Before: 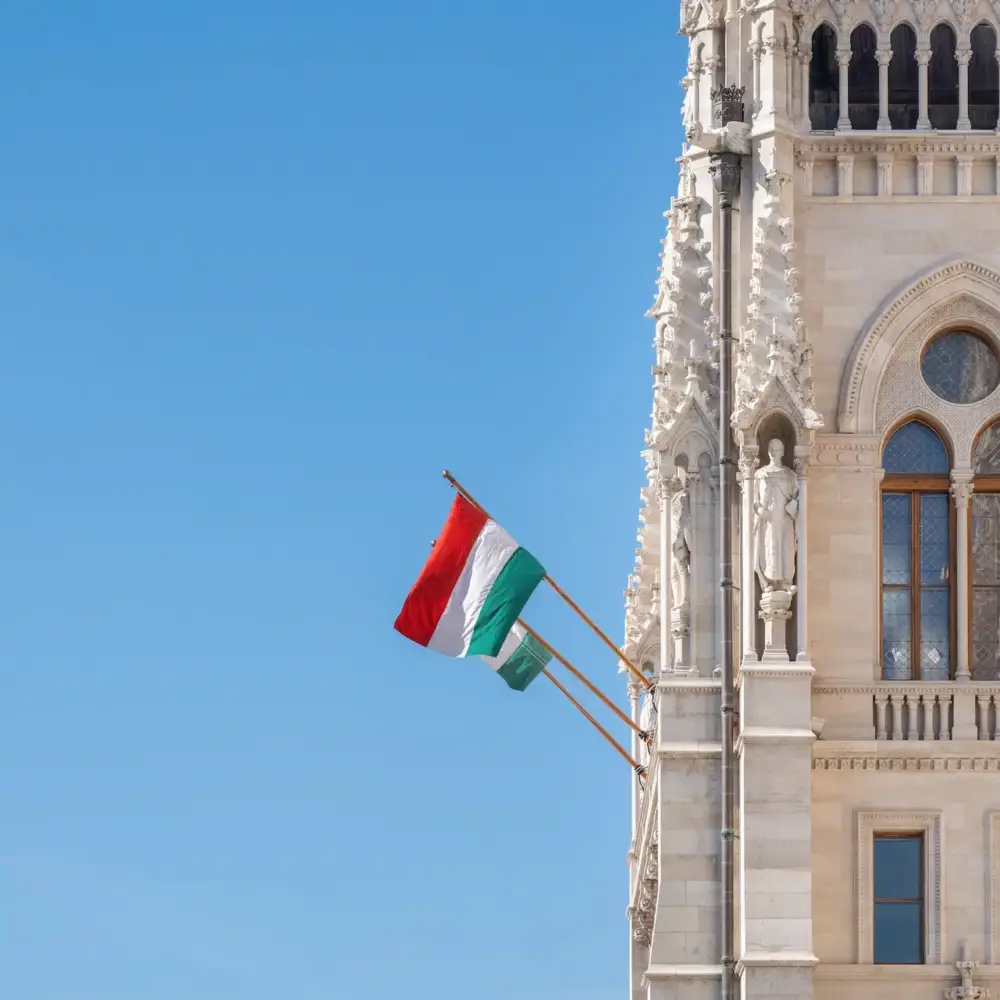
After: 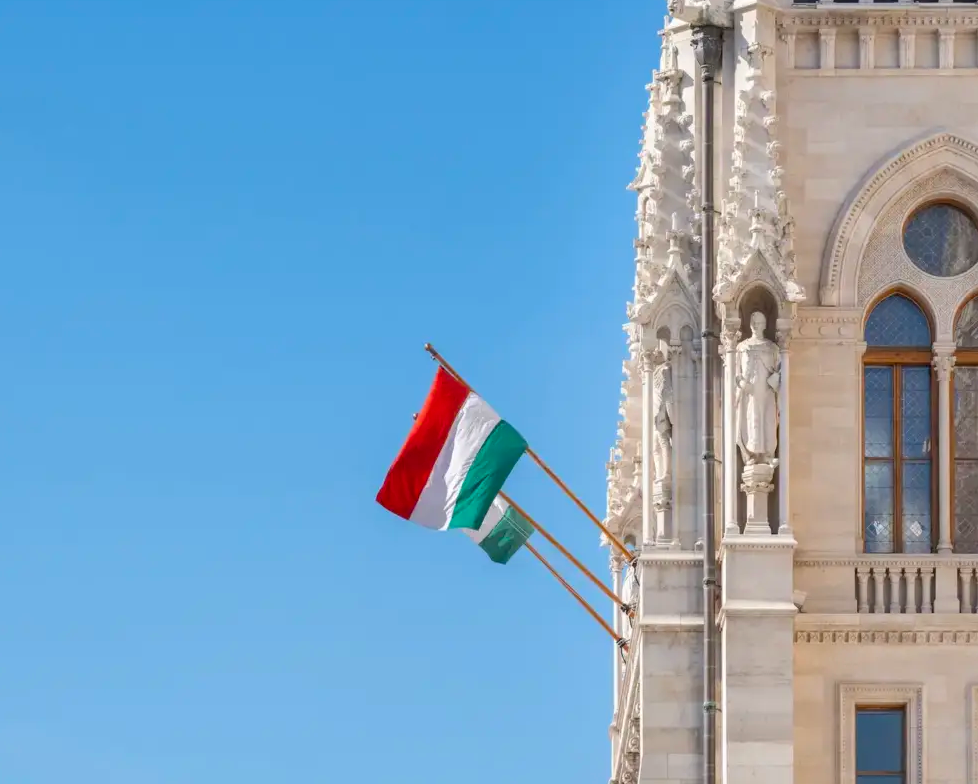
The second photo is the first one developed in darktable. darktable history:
crop and rotate: left 1.865%, top 12.752%, right 0.24%, bottom 8.797%
color balance rgb: shadows fall-off 298.648%, white fulcrum 1.99 EV, highlights fall-off 298.666%, perceptual saturation grading › global saturation 19.559%, mask middle-gray fulcrum 99.391%, contrast gray fulcrum 38.284%
